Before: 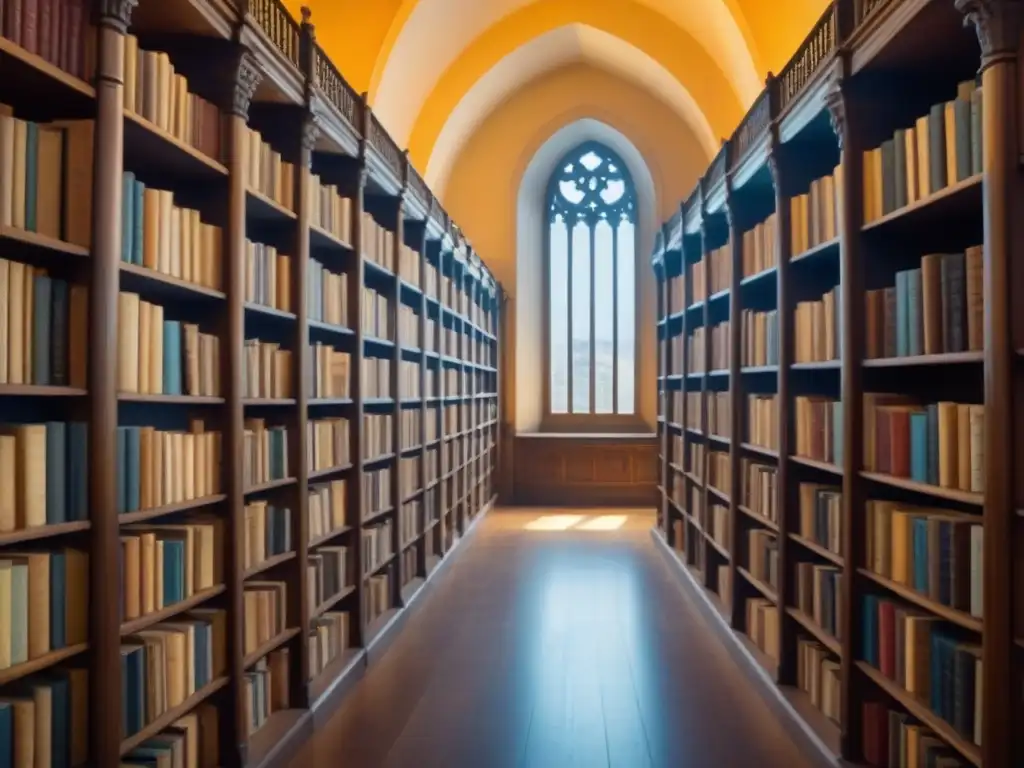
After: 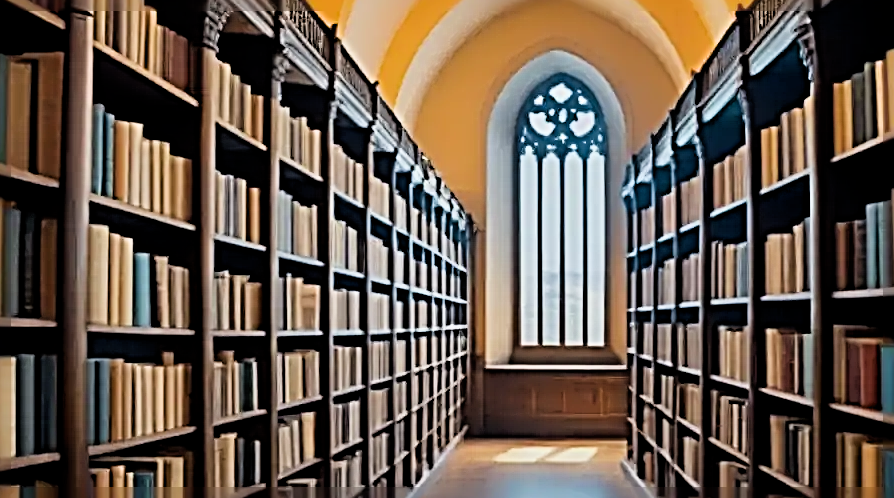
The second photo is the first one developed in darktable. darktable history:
sharpen: radius 4.043, amount 1.999
crop: left 3.015%, top 8.92%, right 9.637%, bottom 26.131%
filmic rgb: black relative exposure -7.71 EV, white relative exposure 4.38 EV, target black luminance 0%, hardness 3.76, latitude 50.61%, contrast 1.064, highlights saturation mix 9.47%, shadows ↔ highlights balance -0.239%
exposure: compensate highlight preservation false
